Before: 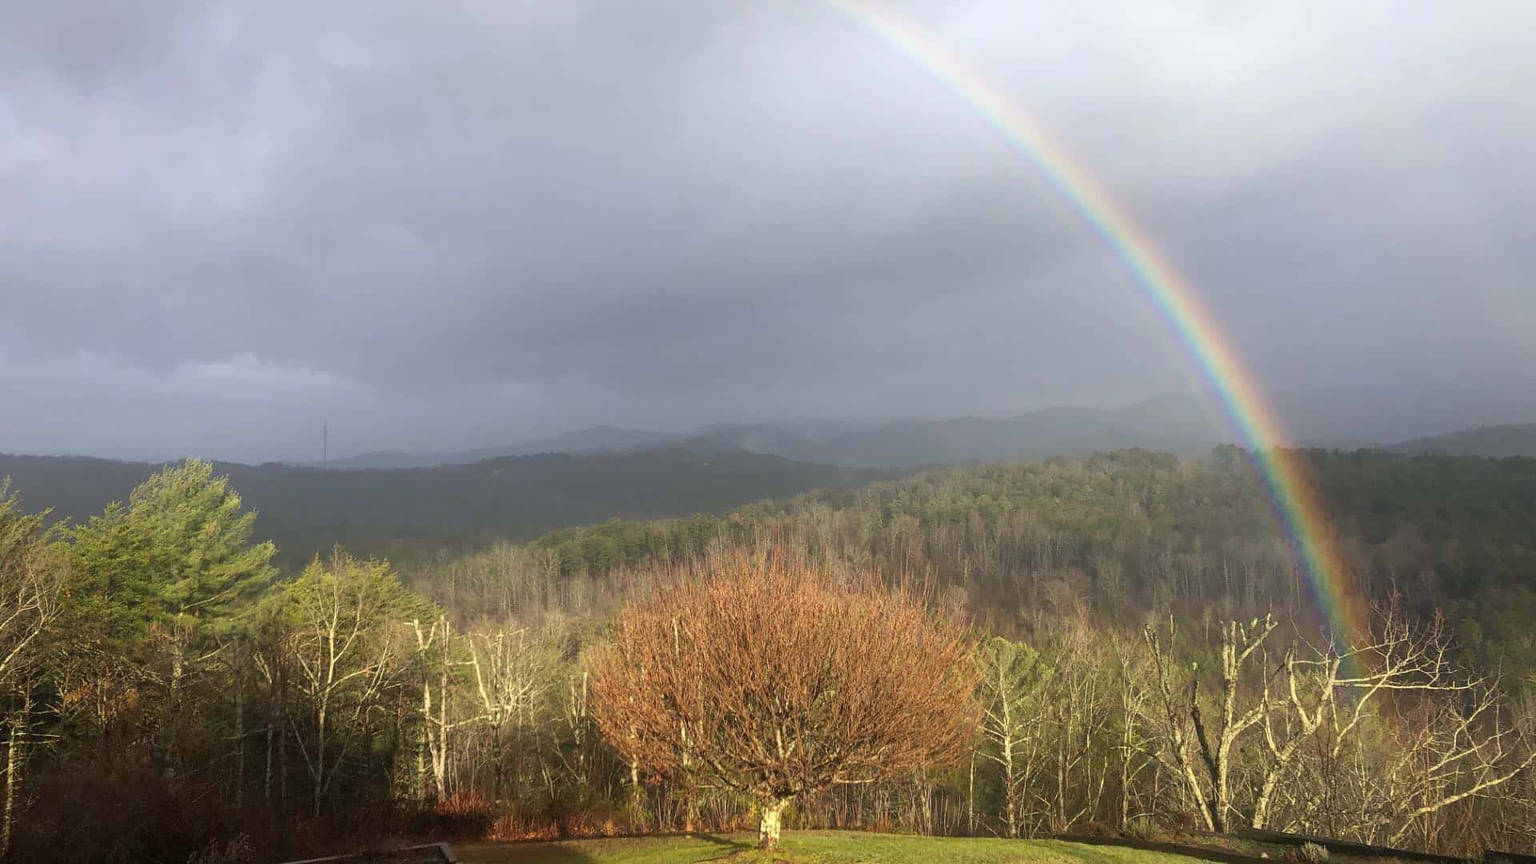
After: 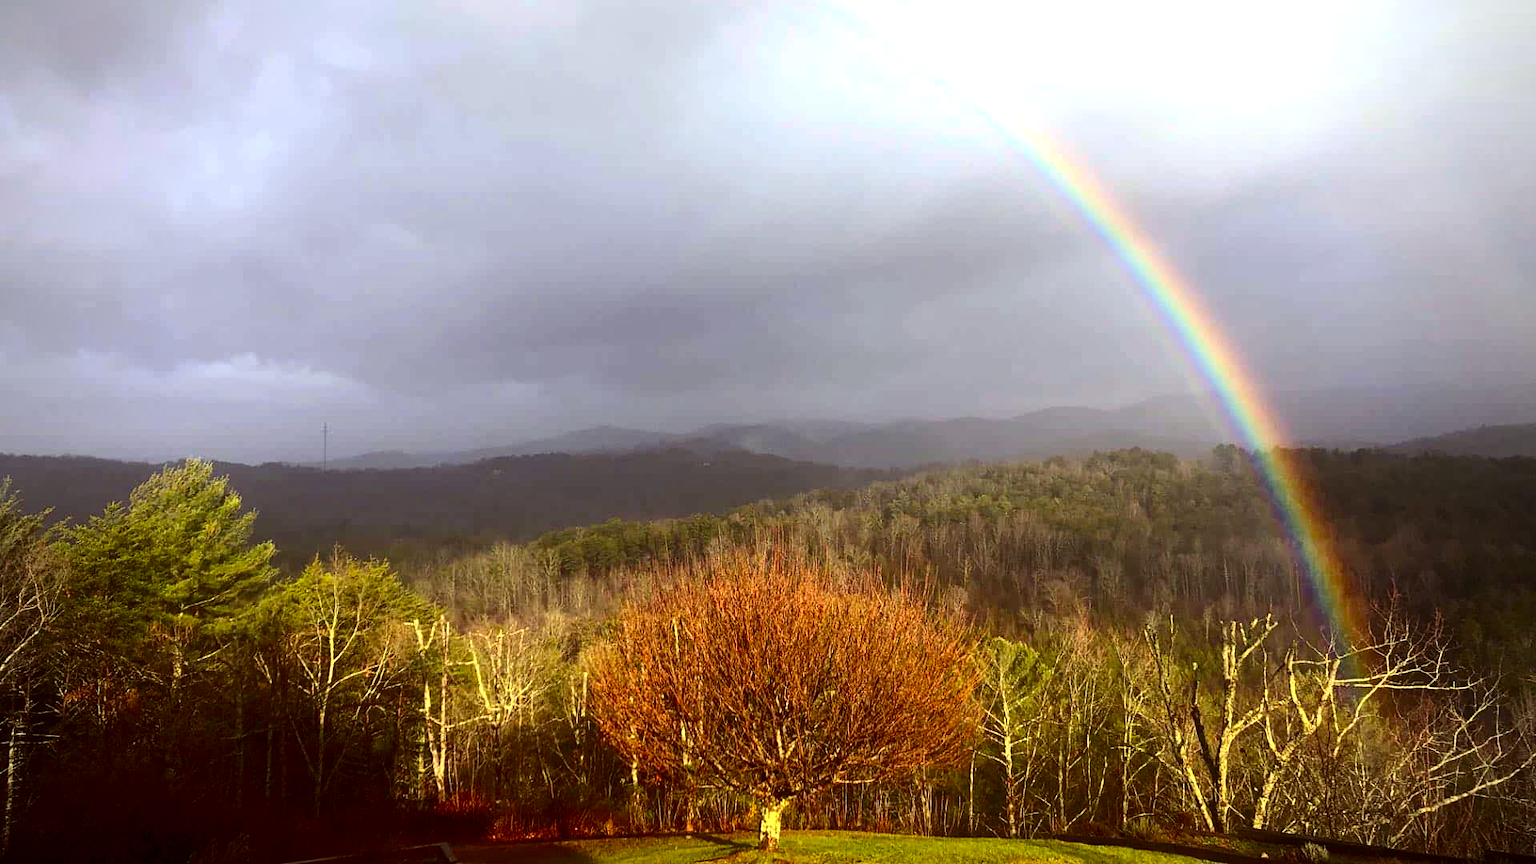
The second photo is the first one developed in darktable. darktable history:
base curve: curves: ch0 [(0, 0) (0.74, 0.67) (1, 1)], preserve colors none
color balance rgb: power › chroma 1.545%, power › hue 27.86°, perceptual saturation grading › global saturation 10.465%, saturation formula JzAzBz (2021)
contrast brightness saturation: contrast 0.223, brightness -0.185, saturation 0.238
exposure: black level correction 0, exposure 0.499 EV, compensate exposure bias true, compensate highlight preservation false
vignetting: on, module defaults
